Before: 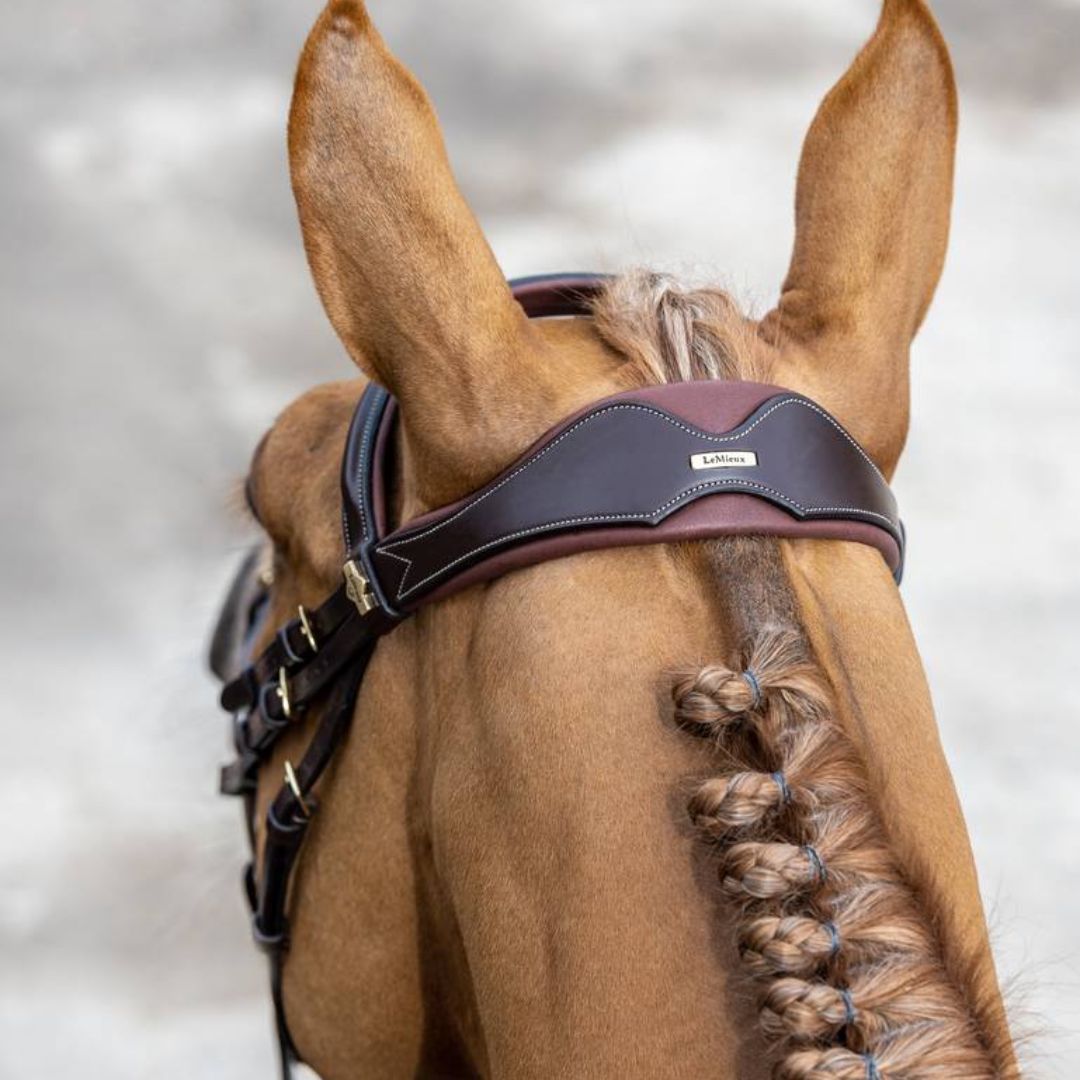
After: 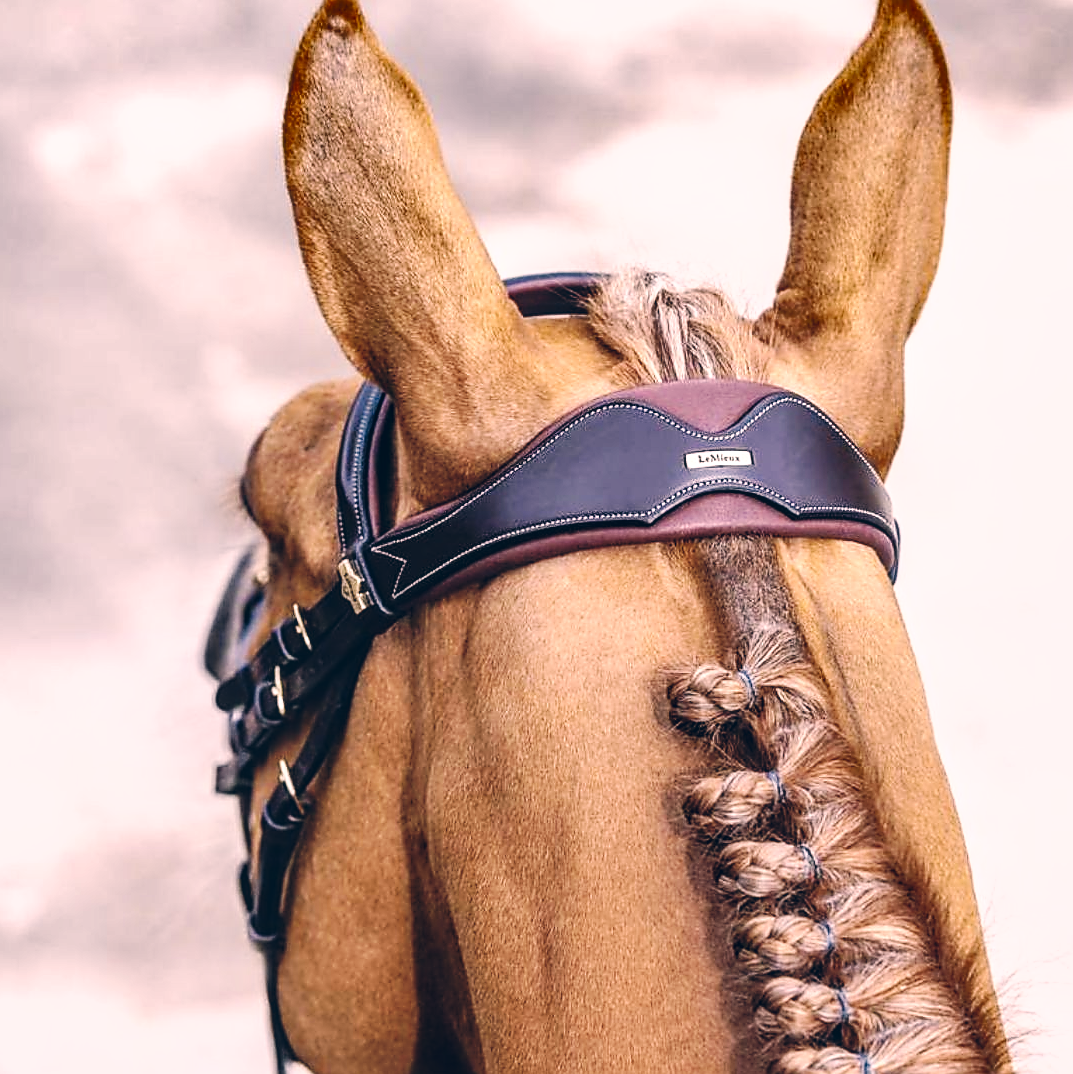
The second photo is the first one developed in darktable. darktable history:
crop and rotate: left 0.614%, top 0.179%, bottom 0.309%
tone equalizer: on, module defaults
local contrast: detail 110%
levels: levels [0, 0.474, 0.947]
sharpen: radius 1.4, amount 1.25, threshold 0.7
color correction: highlights a* 14.46, highlights b* 5.85, shadows a* -5.53, shadows b* -15.24, saturation 0.85
shadows and highlights: shadows 53, soften with gaussian
base curve: curves: ch0 [(0, 0) (0.036, 0.025) (0.121, 0.166) (0.206, 0.329) (0.605, 0.79) (1, 1)], preserve colors none
